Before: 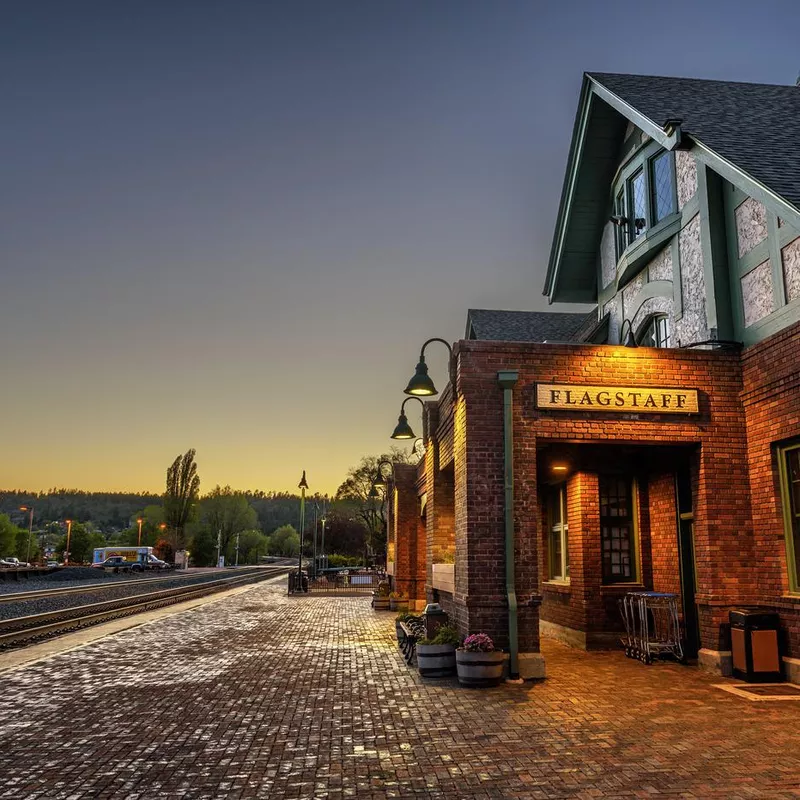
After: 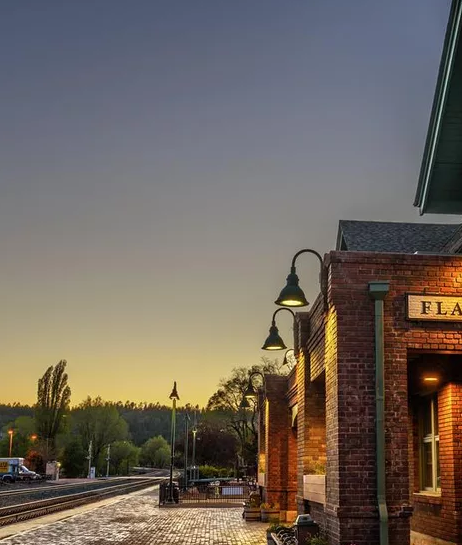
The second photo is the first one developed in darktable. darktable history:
white balance: emerald 1
crop: left 16.202%, top 11.208%, right 26.045%, bottom 20.557%
